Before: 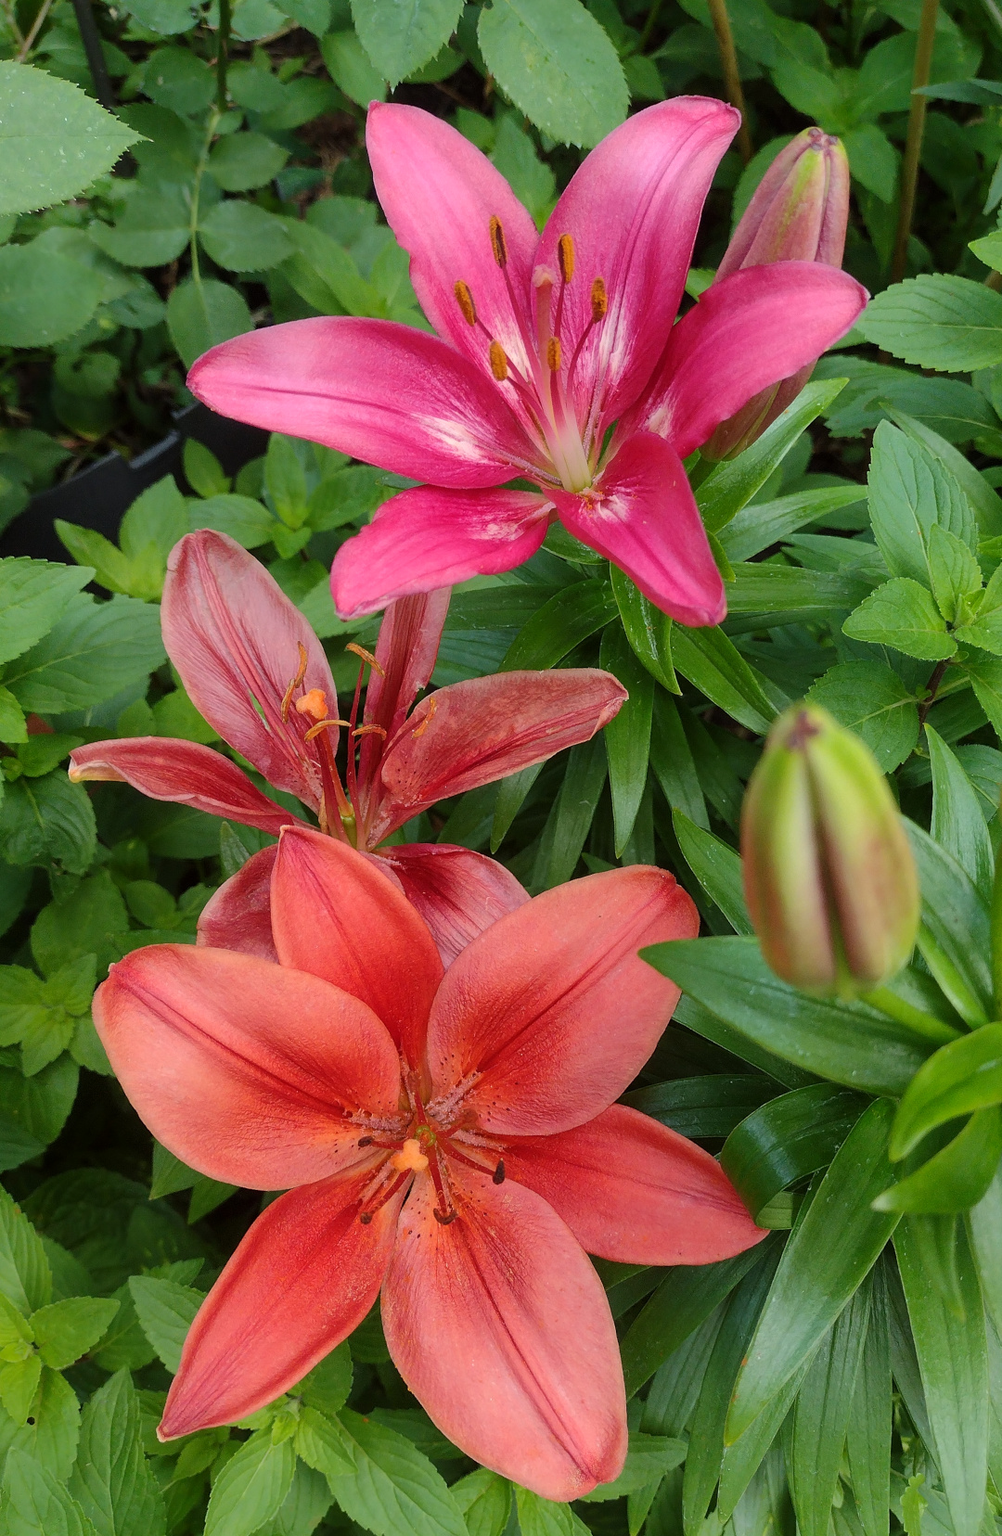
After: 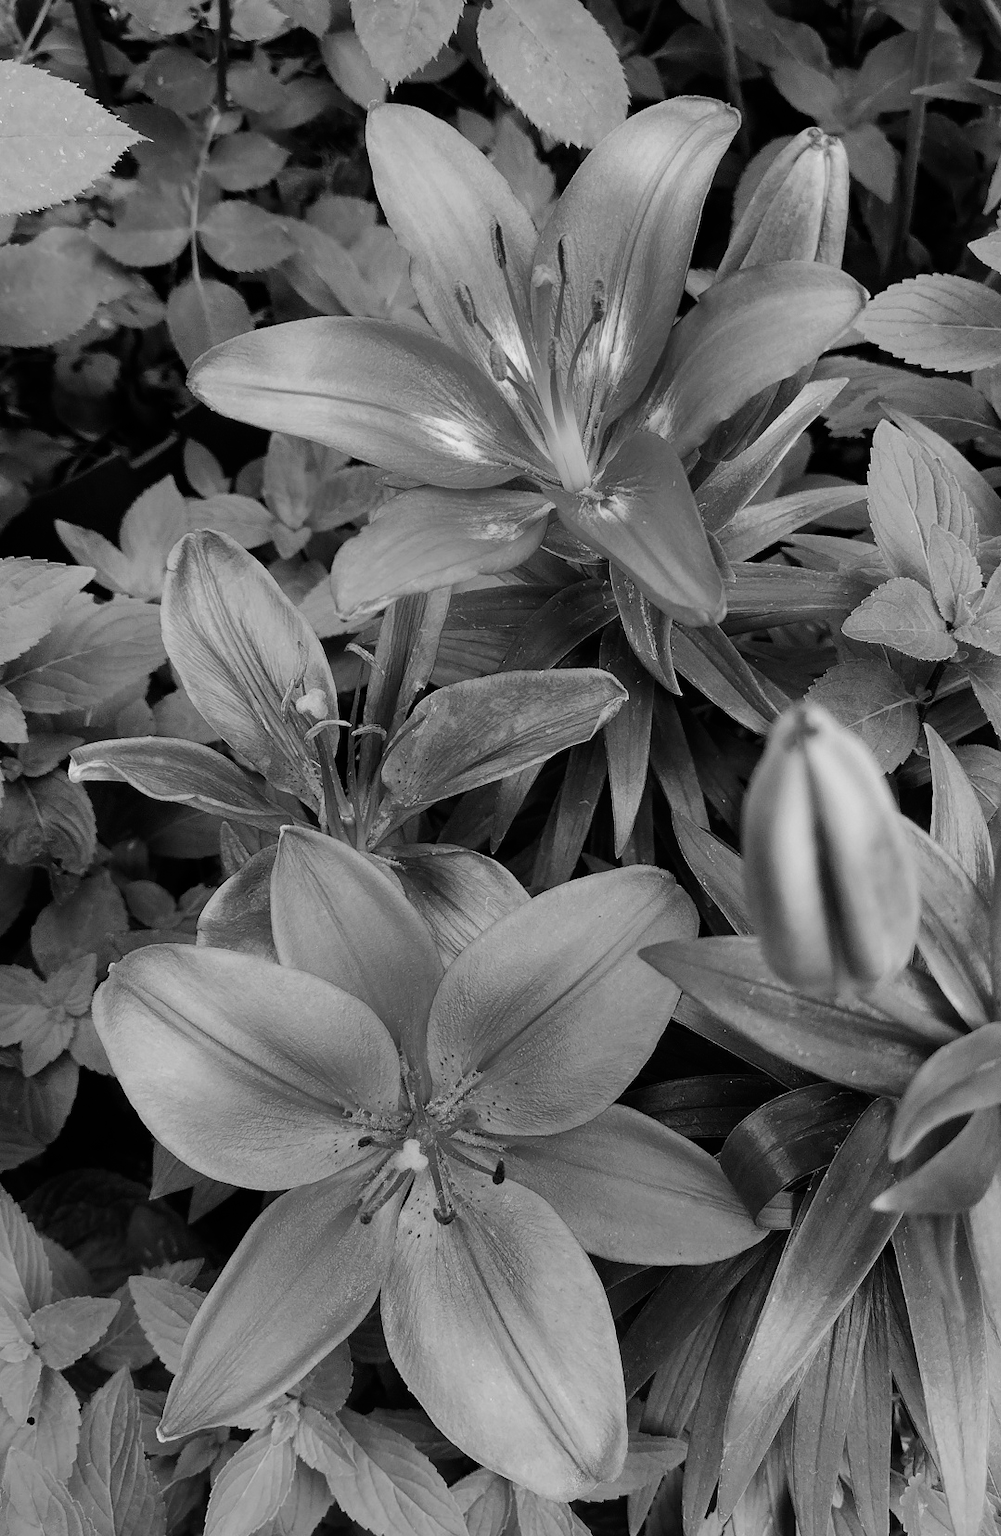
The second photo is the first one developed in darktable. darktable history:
velvia: on, module defaults
monochrome: on, module defaults
filmic rgb: black relative exposure -6.43 EV, white relative exposure 2.43 EV, threshold 3 EV, hardness 5.27, latitude 0.1%, contrast 1.425, highlights saturation mix 2%, preserve chrominance no, color science v5 (2021), contrast in shadows safe, contrast in highlights safe, enable highlight reconstruction true
